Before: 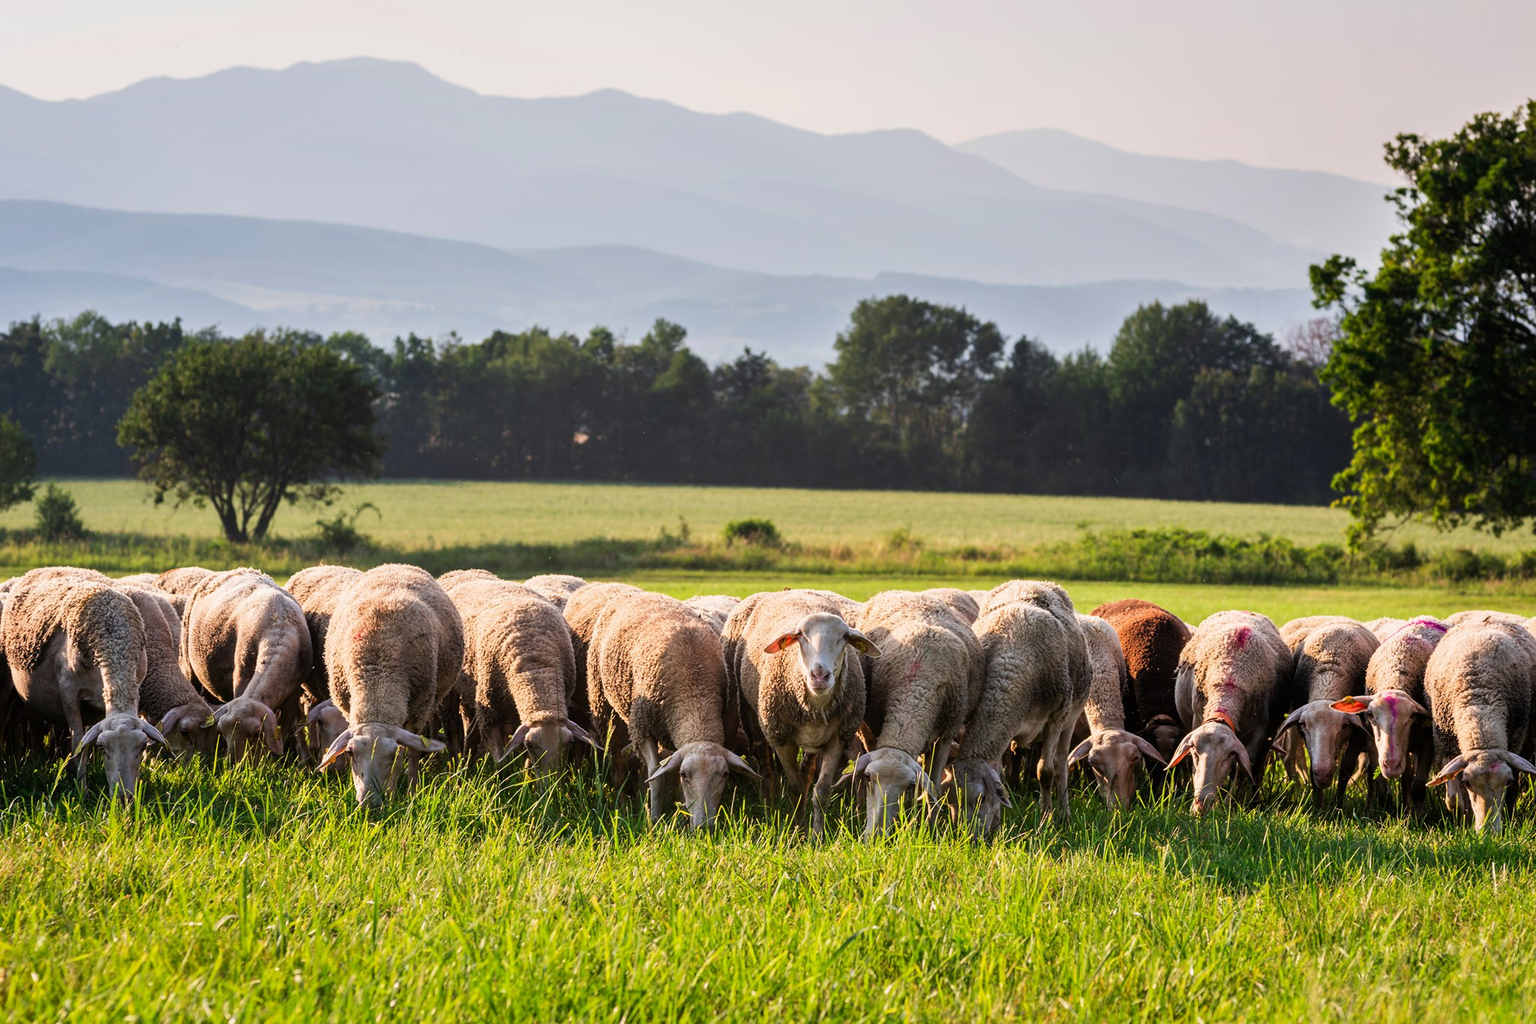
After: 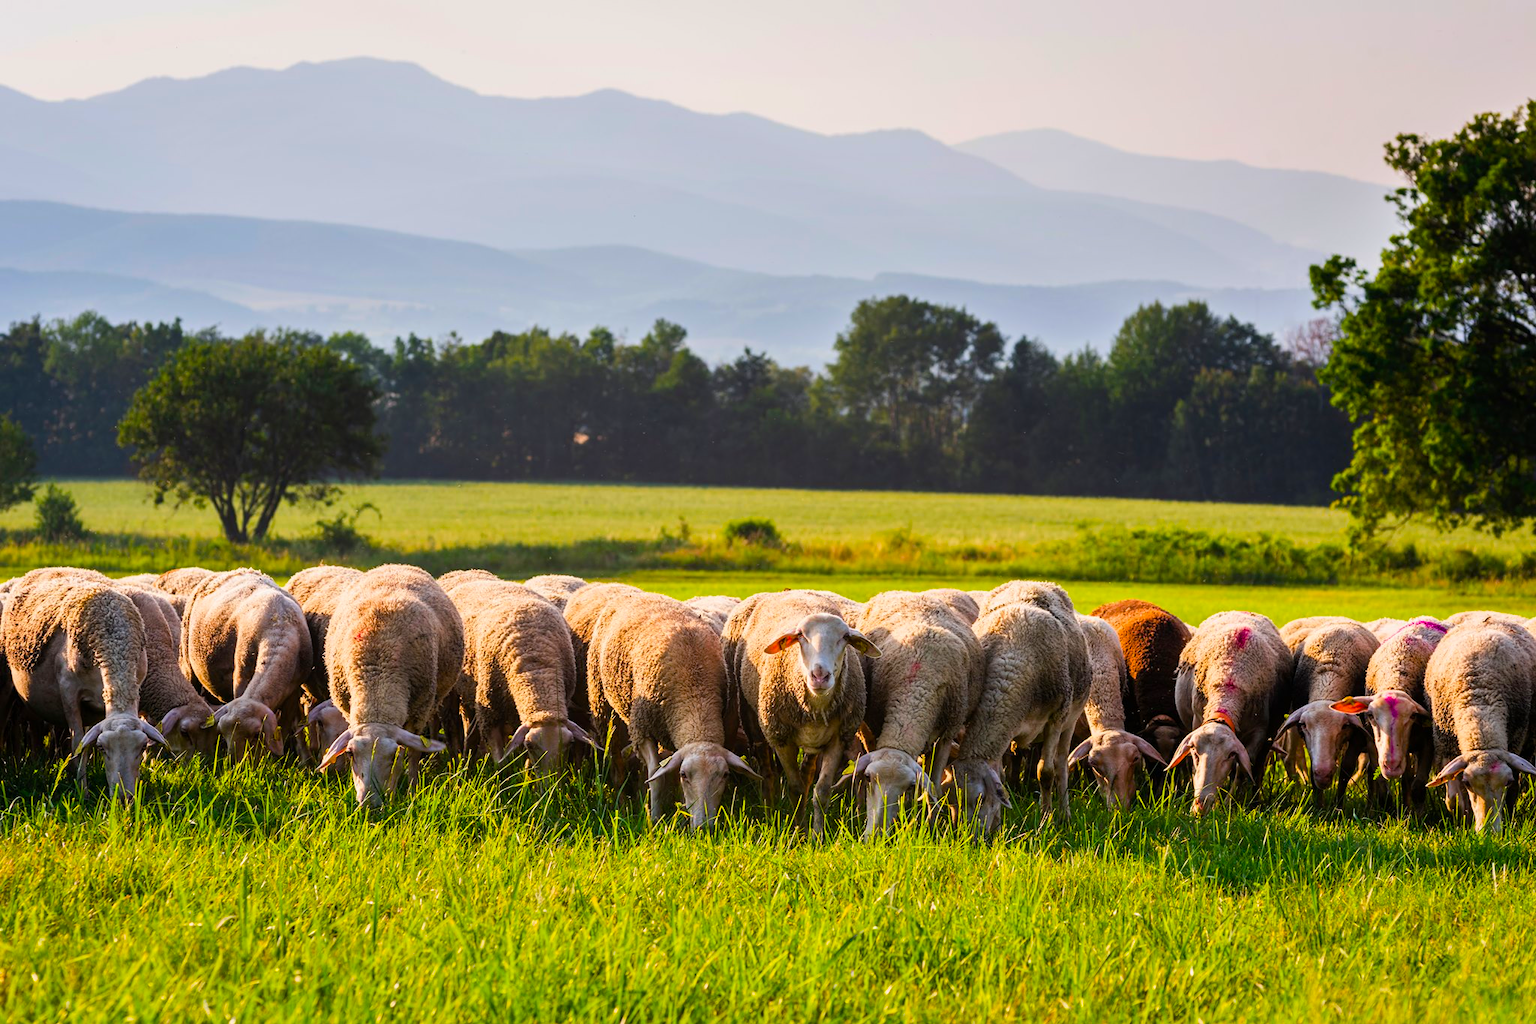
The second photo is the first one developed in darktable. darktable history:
color balance rgb: linear chroma grading › global chroma 15%, perceptual saturation grading › global saturation 30%
rotate and perspective: crop left 0, crop top 0
